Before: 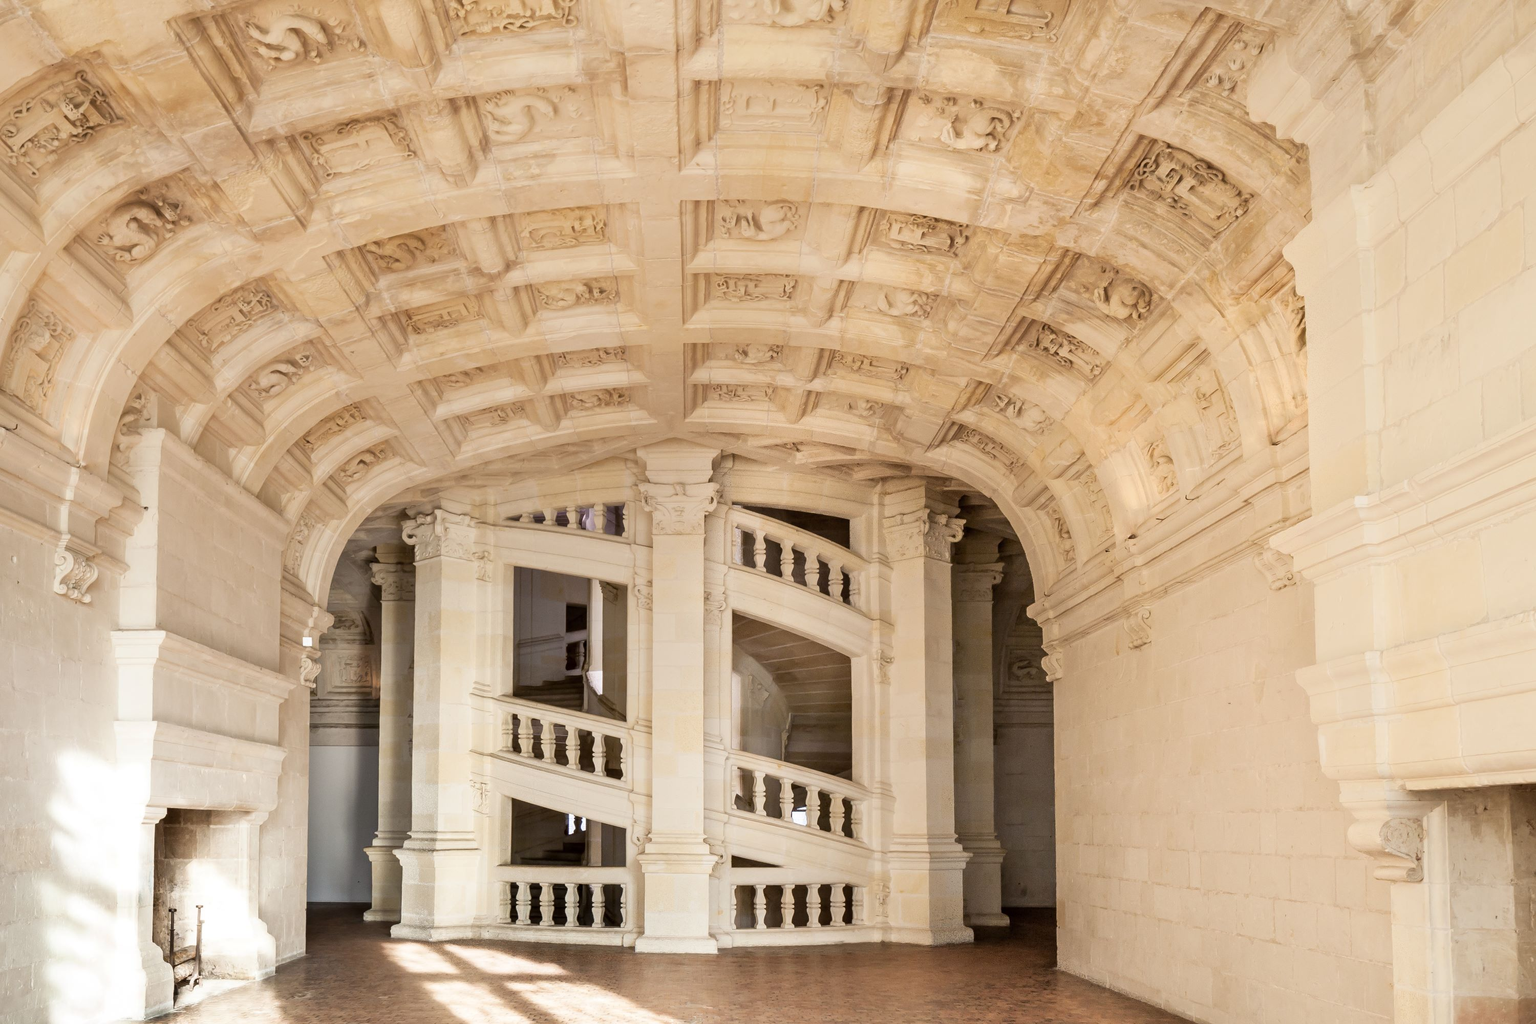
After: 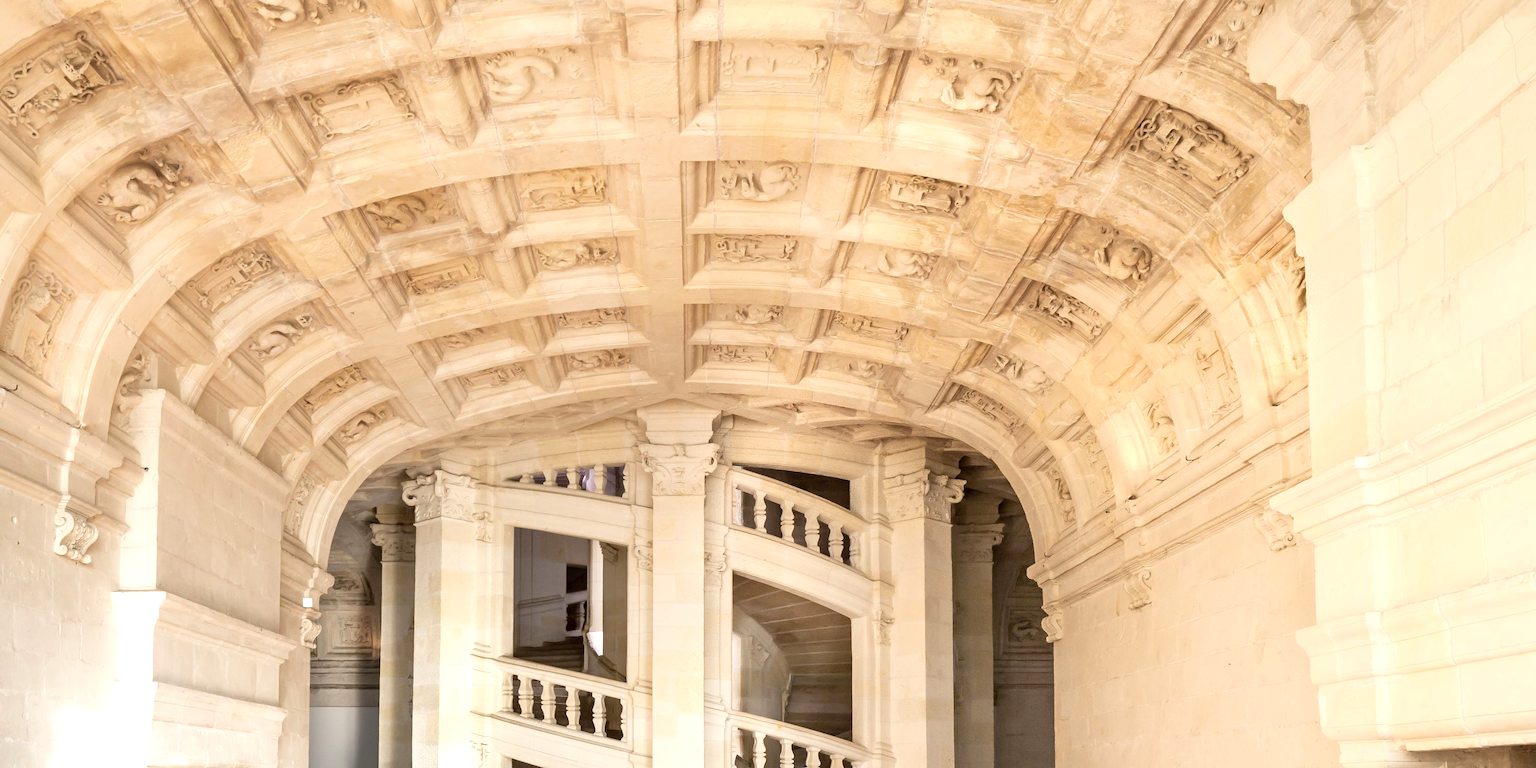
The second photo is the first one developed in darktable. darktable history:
crop: top 3.857%, bottom 21.132%
exposure: exposure 0.493 EV, compensate highlight preservation false
